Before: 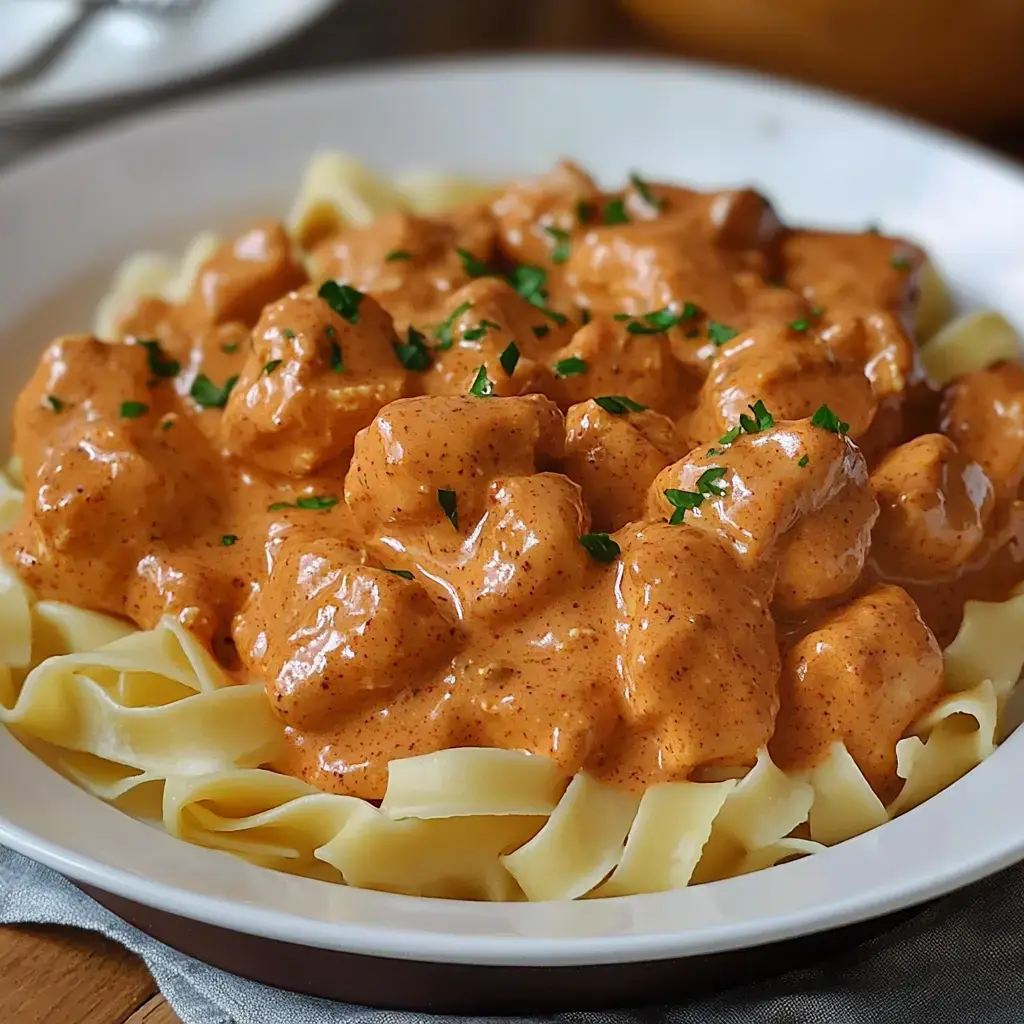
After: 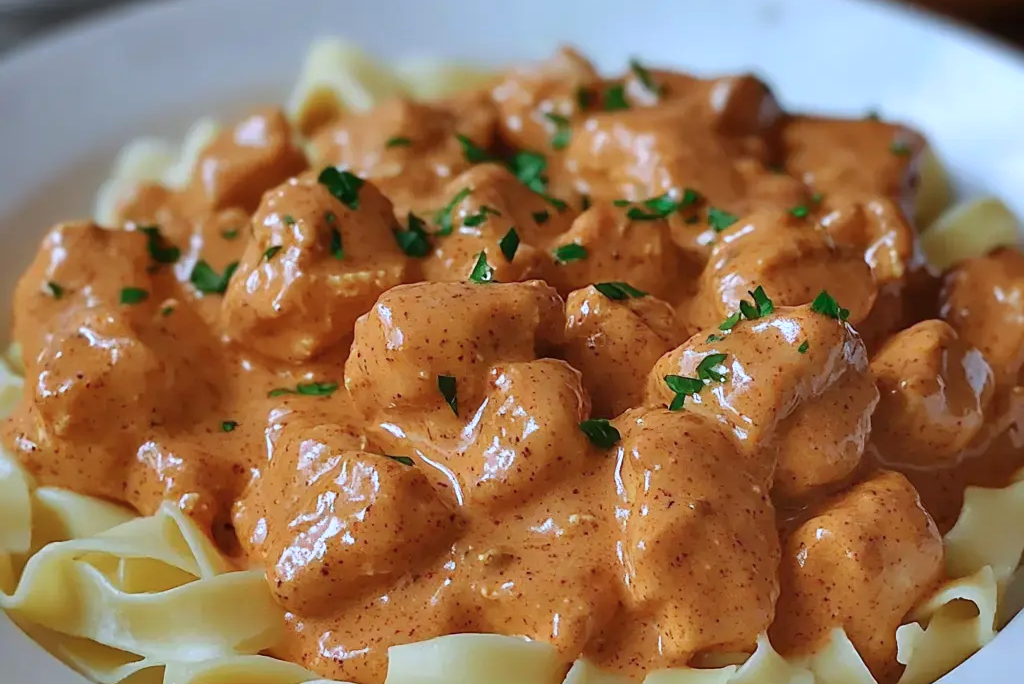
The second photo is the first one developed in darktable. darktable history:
crop: top 11.142%, bottom 22.048%
color calibration: gray › normalize channels true, illuminant as shot in camera, x 0.378, y 0.381, temperature 4098.21 K, gamut compression 0.019
